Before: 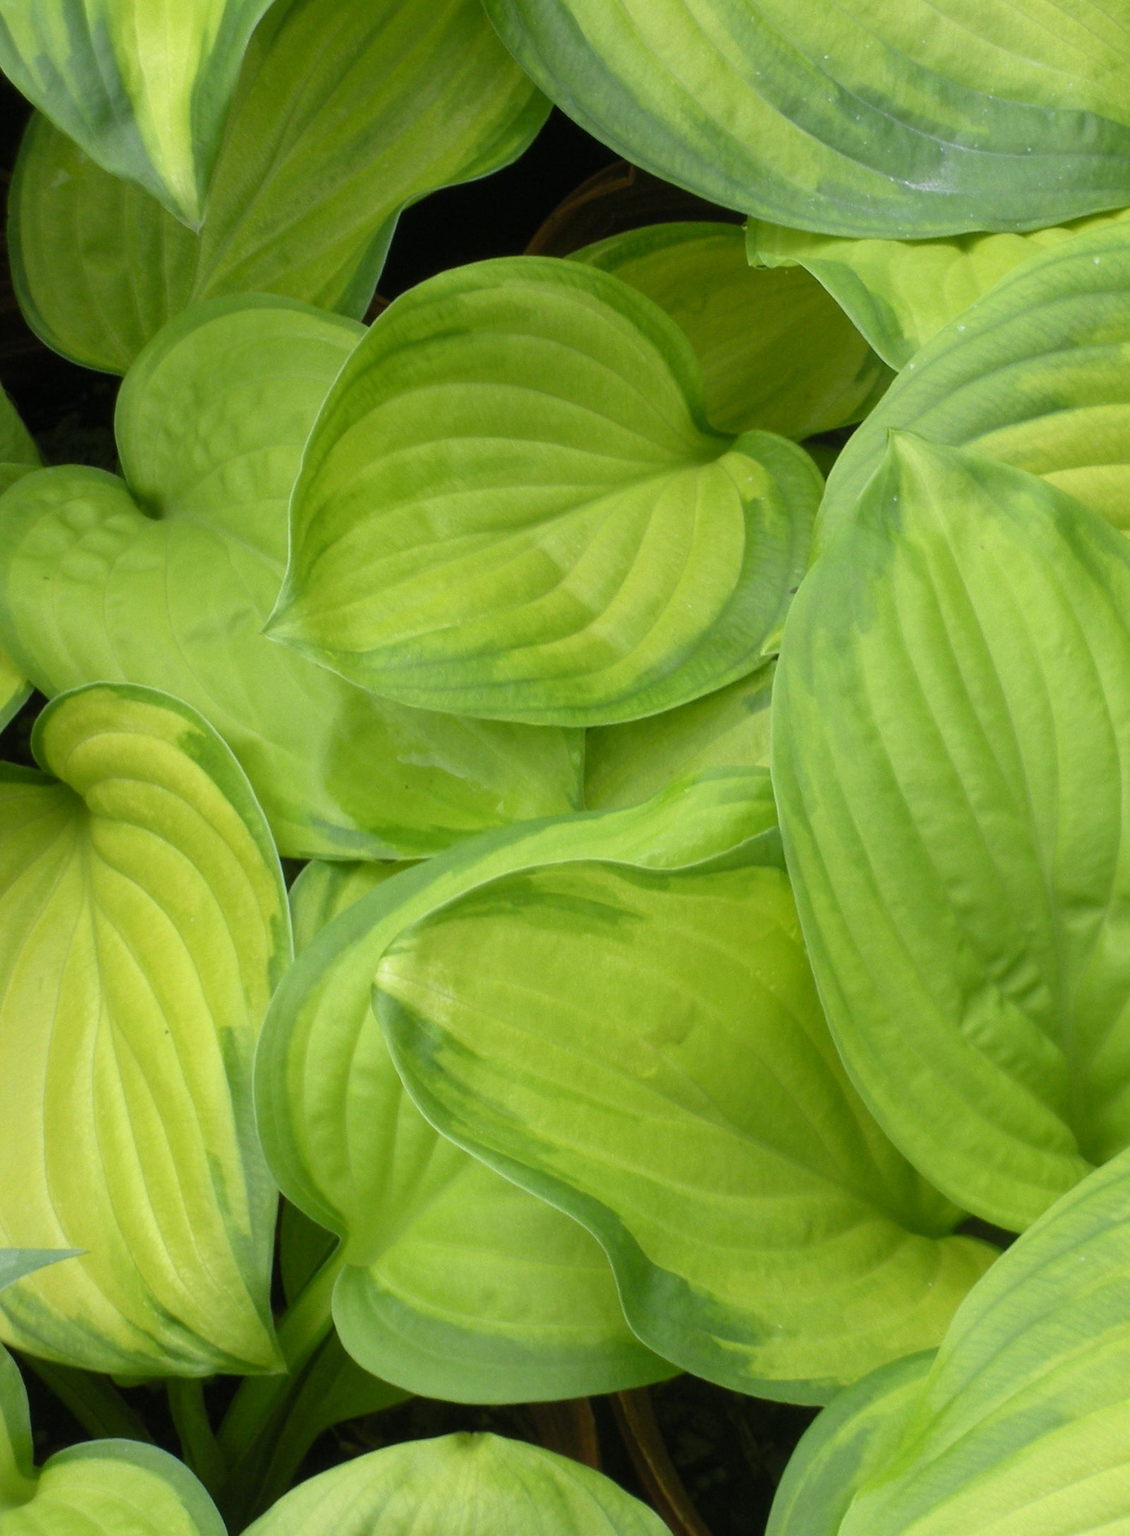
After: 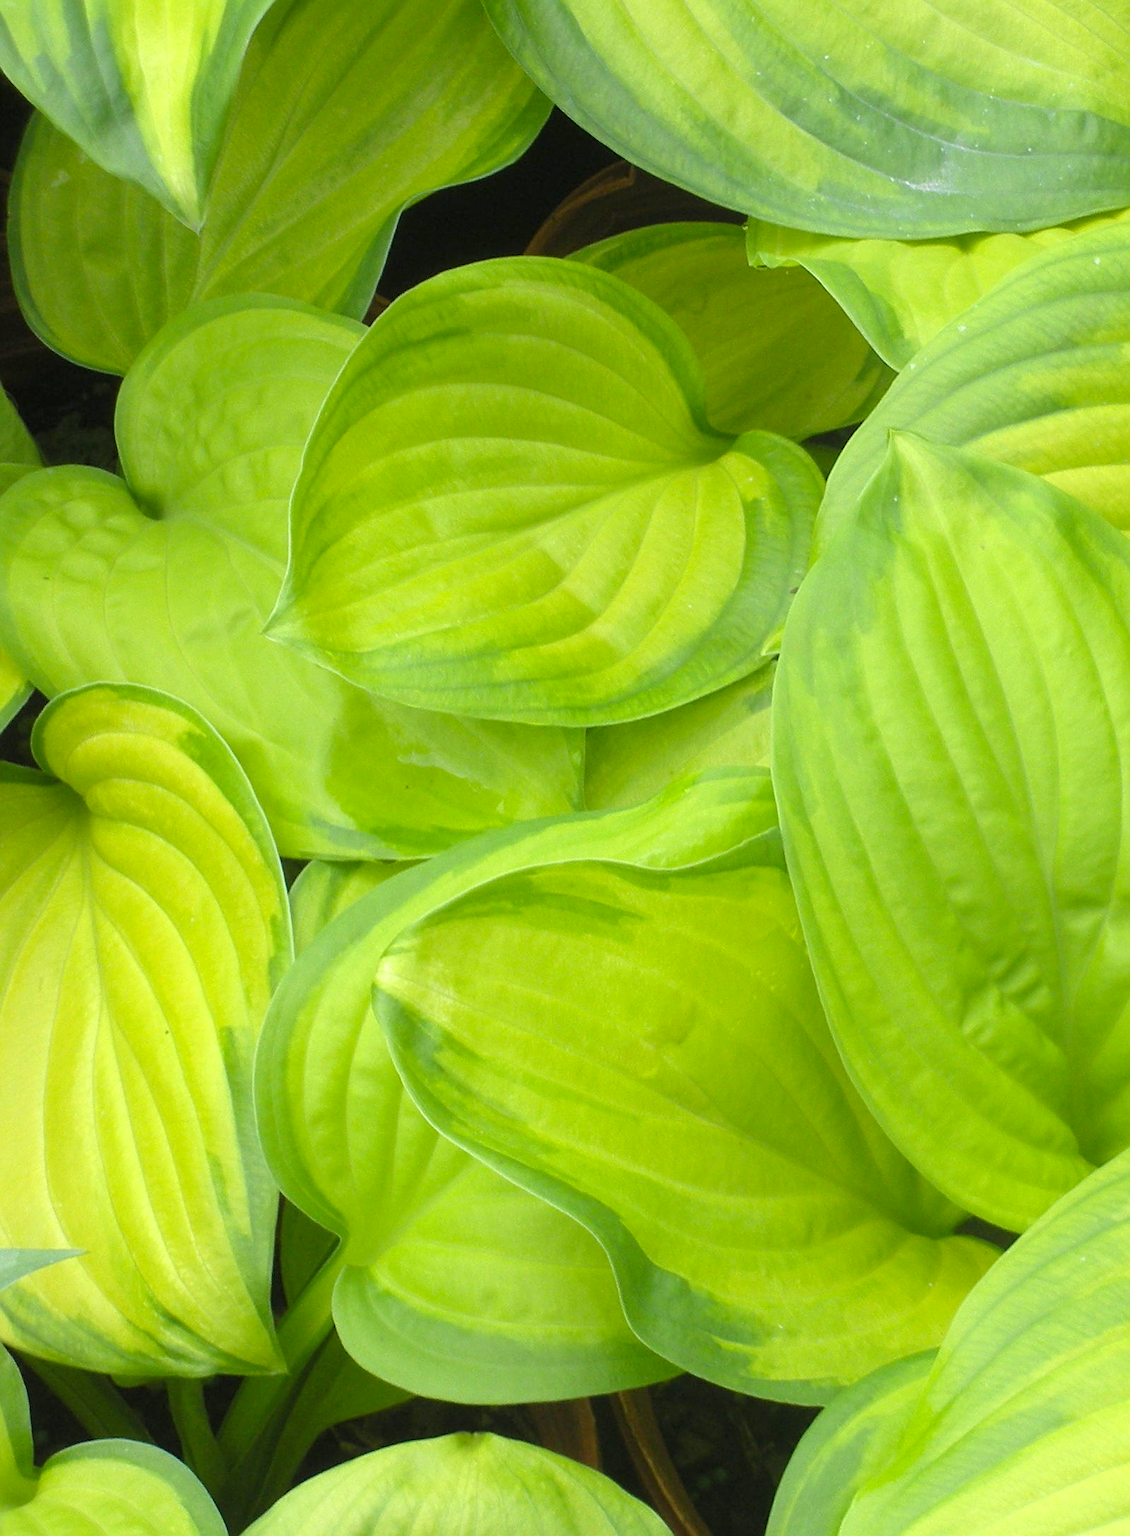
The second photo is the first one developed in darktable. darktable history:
exposure: black level correction 0, exposure 0.691 EV, compensate highlight preservation false
color balance rgb: linear chroma grading › shadows -8.619%, linear chroma grading › global chroma 9.874%, perceptual saturation grading › global saturation 0.432%, contrast -10.521%
sharpen: amount 0.485
local contrast: mode bilateral grid, contrast 100, coarseness 100, detail 93%, midtone range 0.2
